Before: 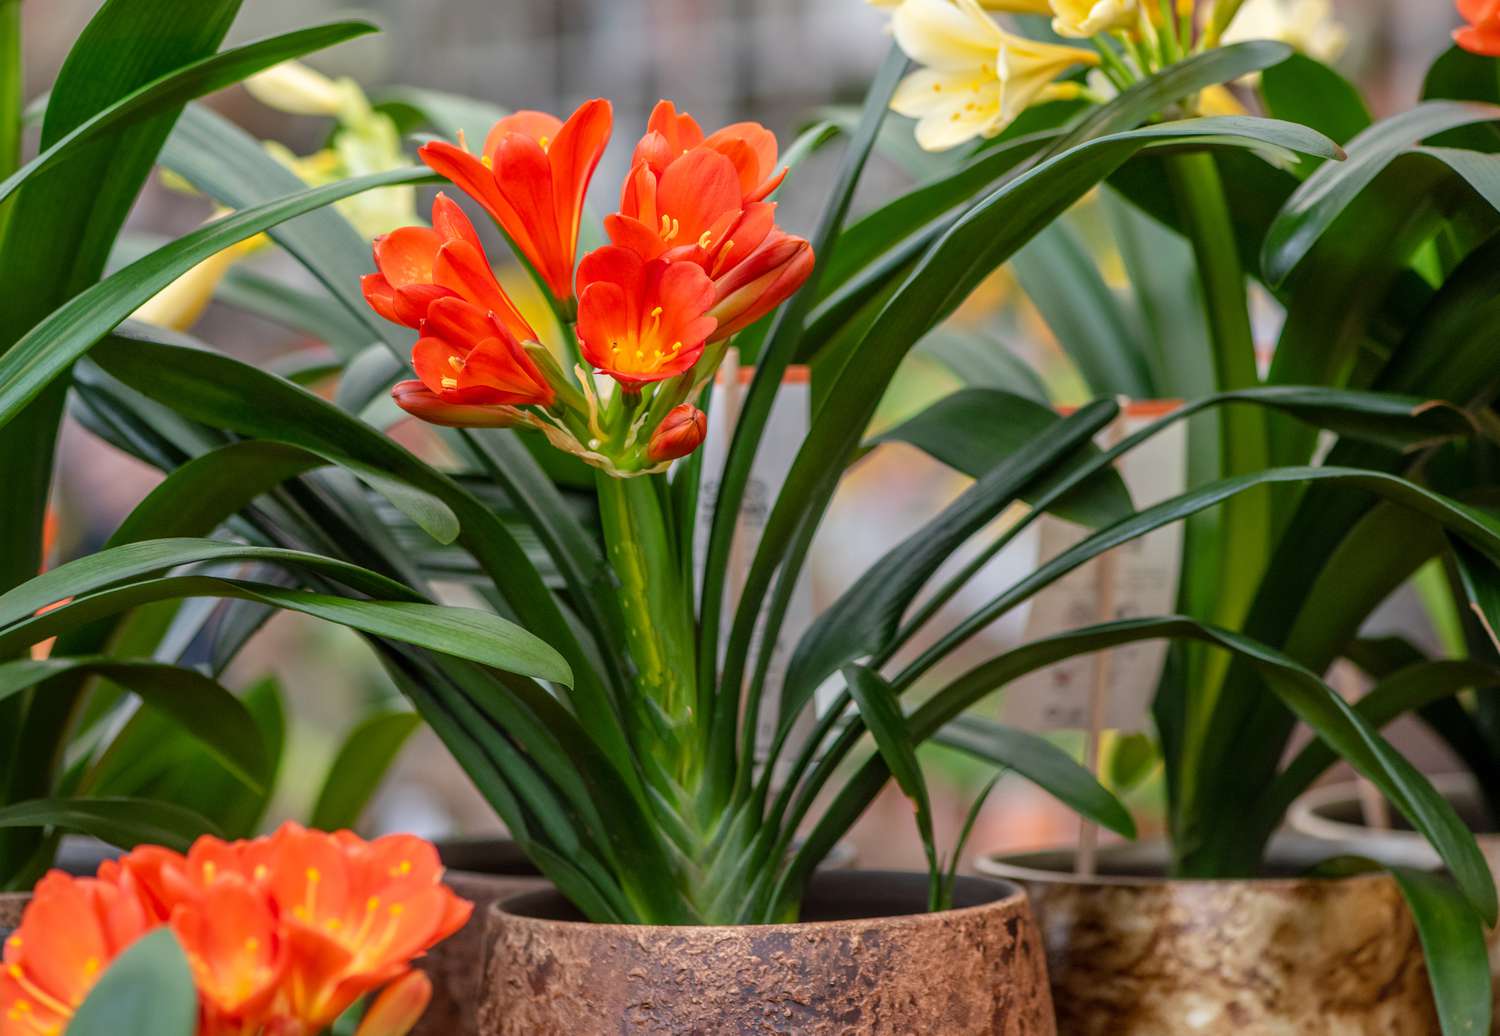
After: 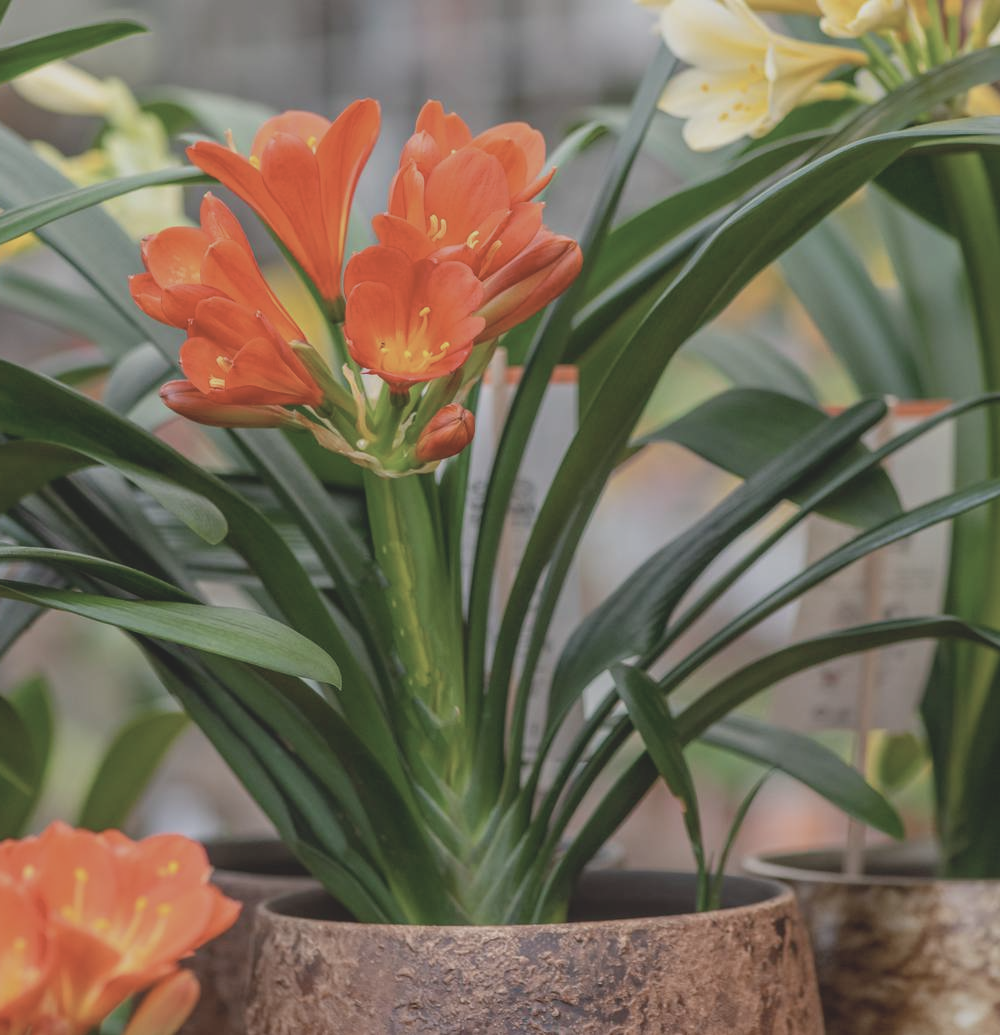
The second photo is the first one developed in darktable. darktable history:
crop and rotate: left 15.546%, right 17.787%
contrast brightness saturation: contrast -0.26, saturation -0.43
